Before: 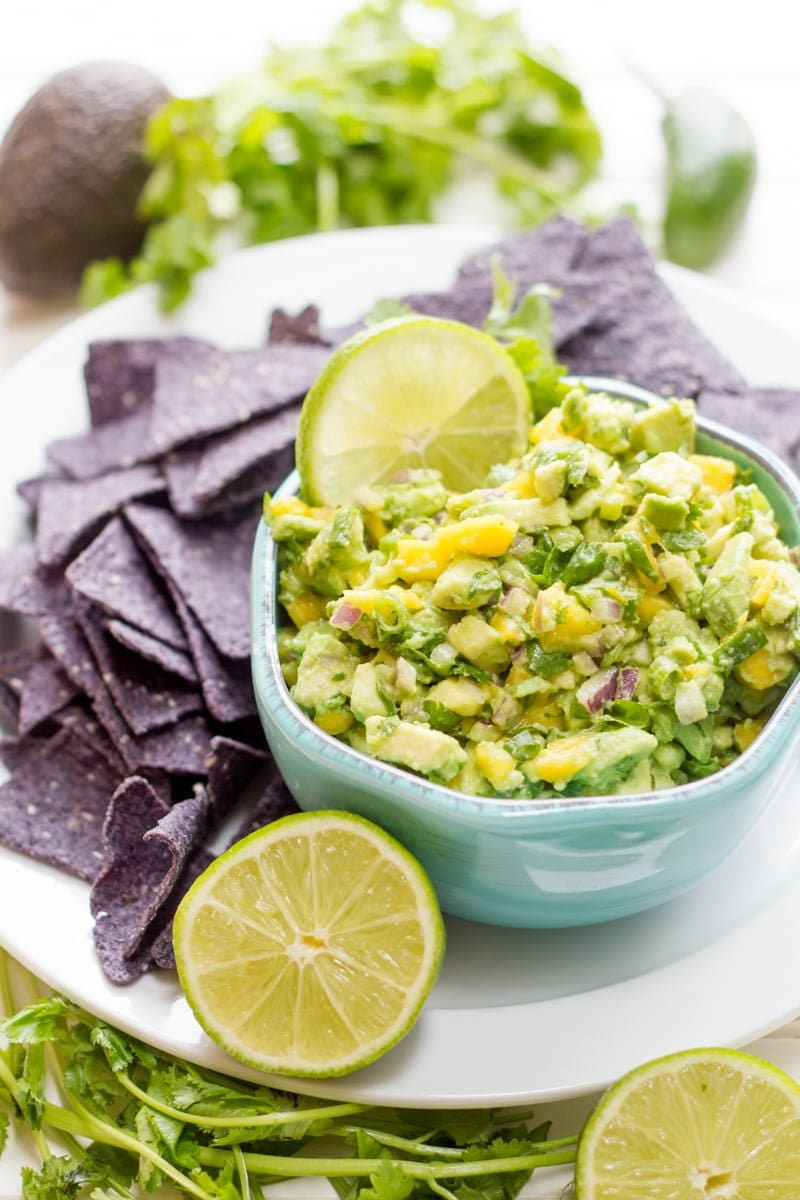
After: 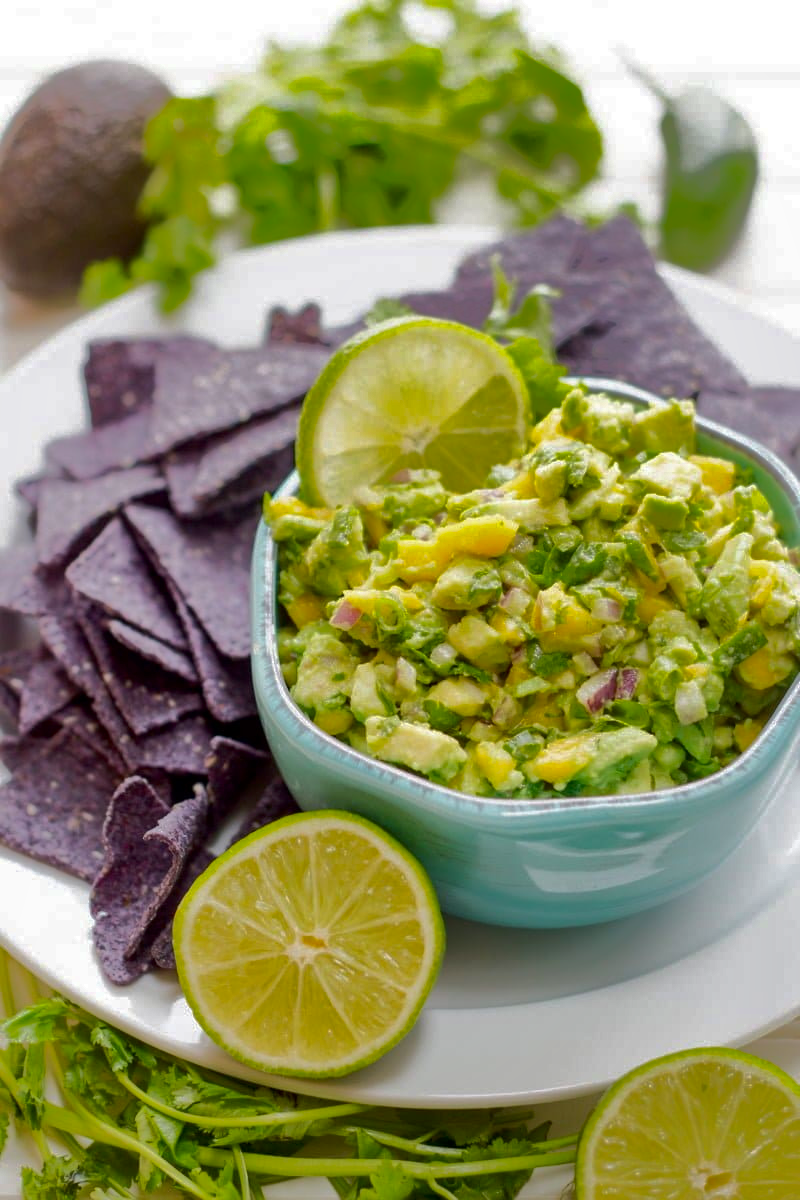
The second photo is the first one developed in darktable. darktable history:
shadows and highlights: shadows 38.43, highlights -74.54
contrast brightness saturation: contrast 0.07, brightness -0.14, saturation 0.11
